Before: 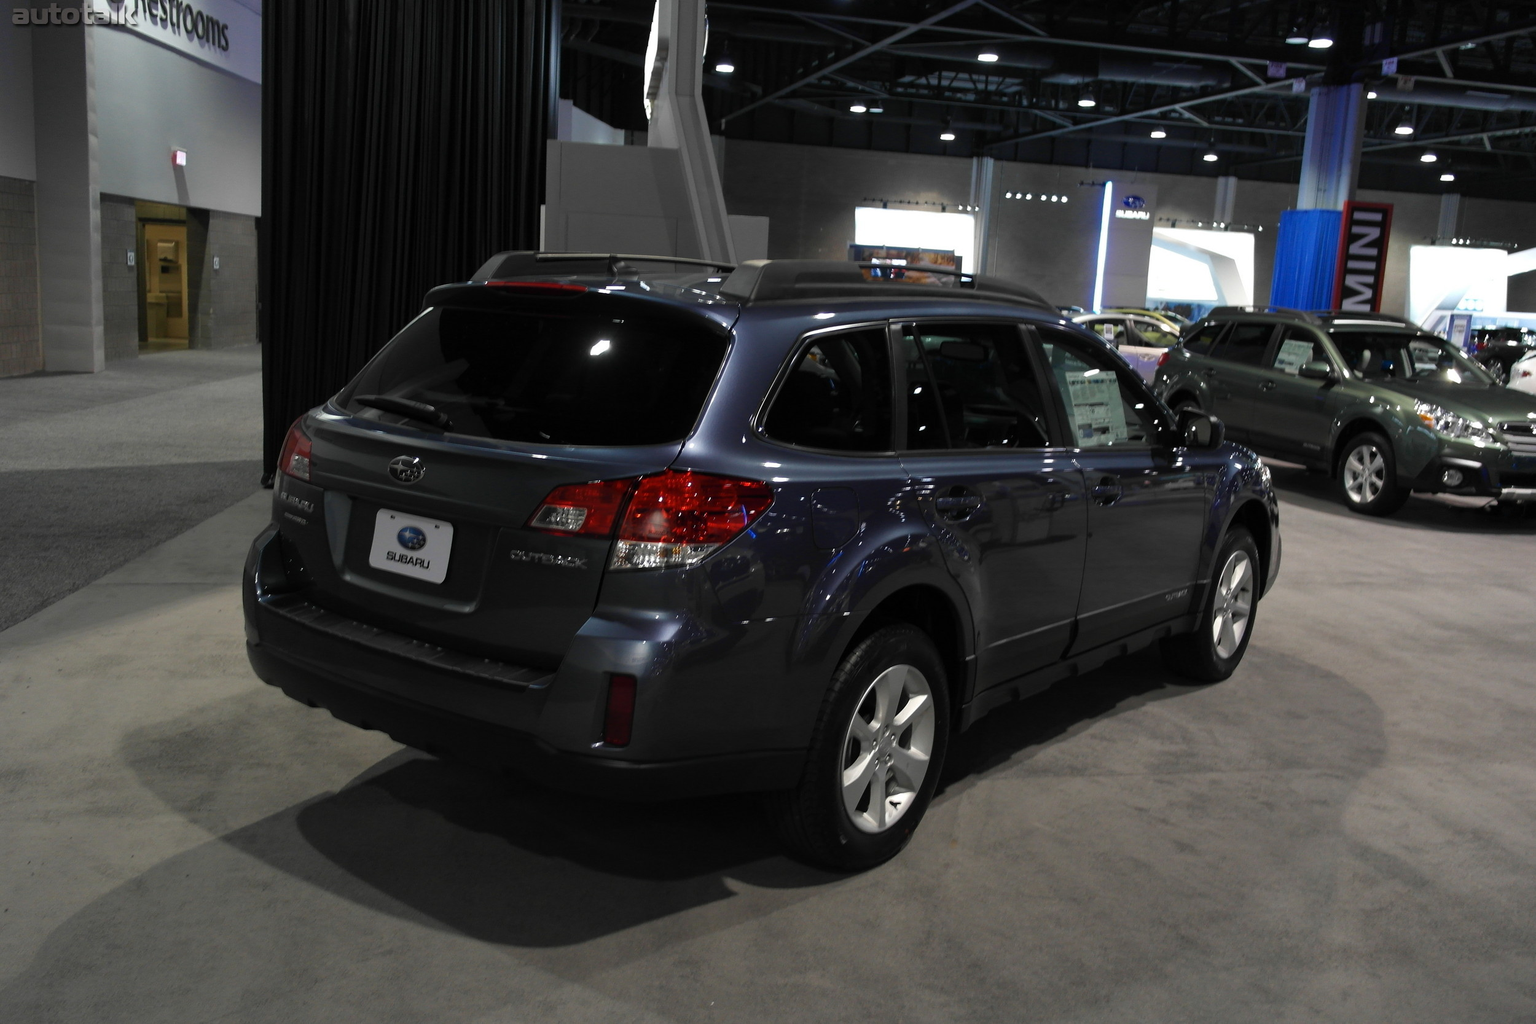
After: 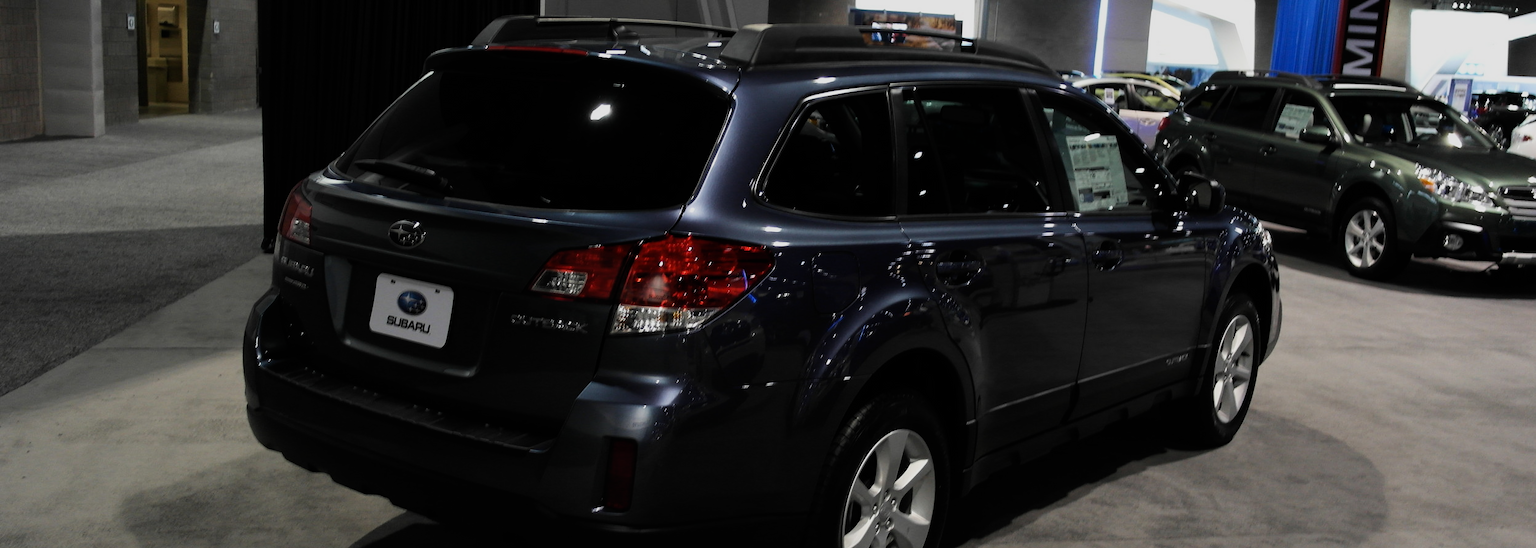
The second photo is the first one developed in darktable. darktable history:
crop and rotate: top 23.043%, bottom 23.437%
filmic rgb: black relative exposure -7.5 EV, white relative exposure 5 EV, hardness 3.31, contrast 1.3, contrast in shadows safe
